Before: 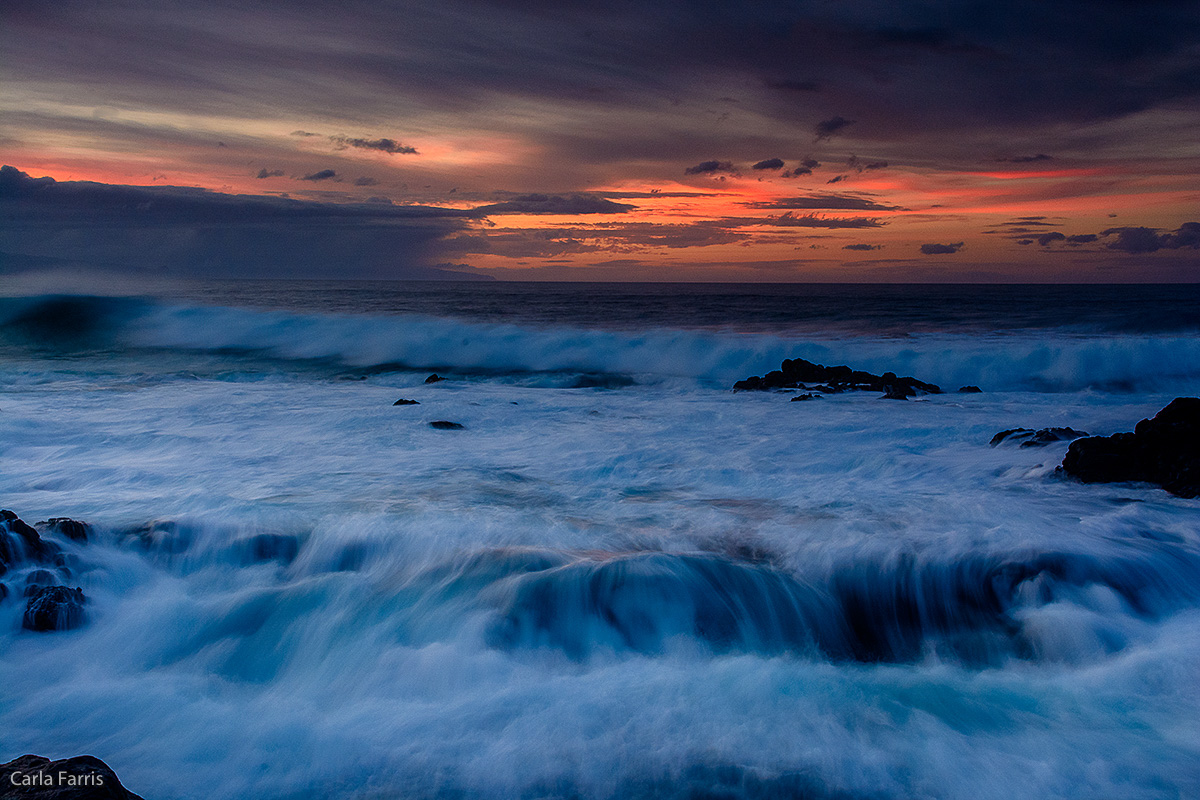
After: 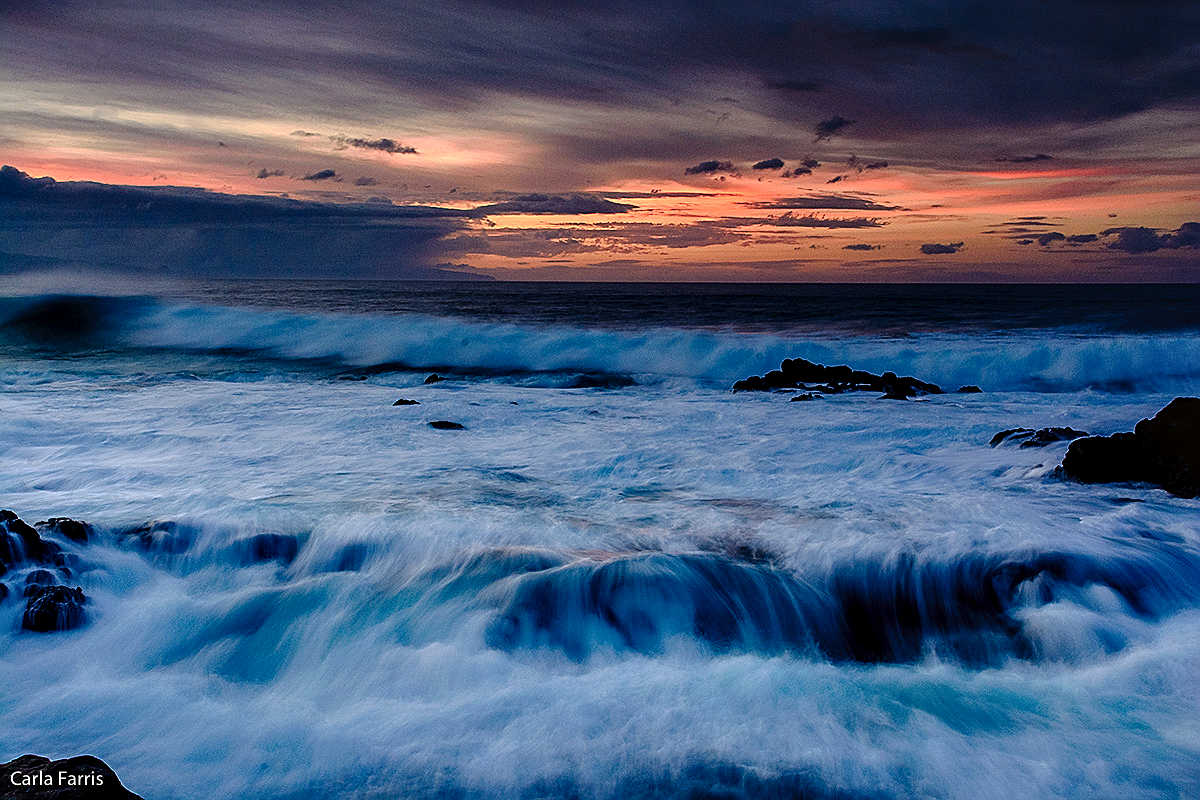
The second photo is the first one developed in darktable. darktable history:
exposure: black level correction -0.007, exposure 0.071 EV, compensate highlight preservation false
sharpen: on, module defaults
contrast equalizer: octaves 7, y [[0.6 ×6], [0.55 ×6], [0 ×6], [0 ×6], [0 ×6]]
tone curve: curves: ch0 [(0, 0) (0.003, 0.006) (0.011, 0.014) (0.025, 0.024) (0.044, 0.035) (0.069, 0.046) (0.1, 0.074) (0.136, 0.115) (0.177, 0.161) (0.224, 0.226) (0.277, 0.293) (0.335, 0.364) (0.399, 0.441) (0.468, 0.52) (0.543, 0.58) (0.623, 0.657) (0.709, 0.72) (0.801, 0.794) (0.898, 0.883) (1, 1)], preserve colors none
